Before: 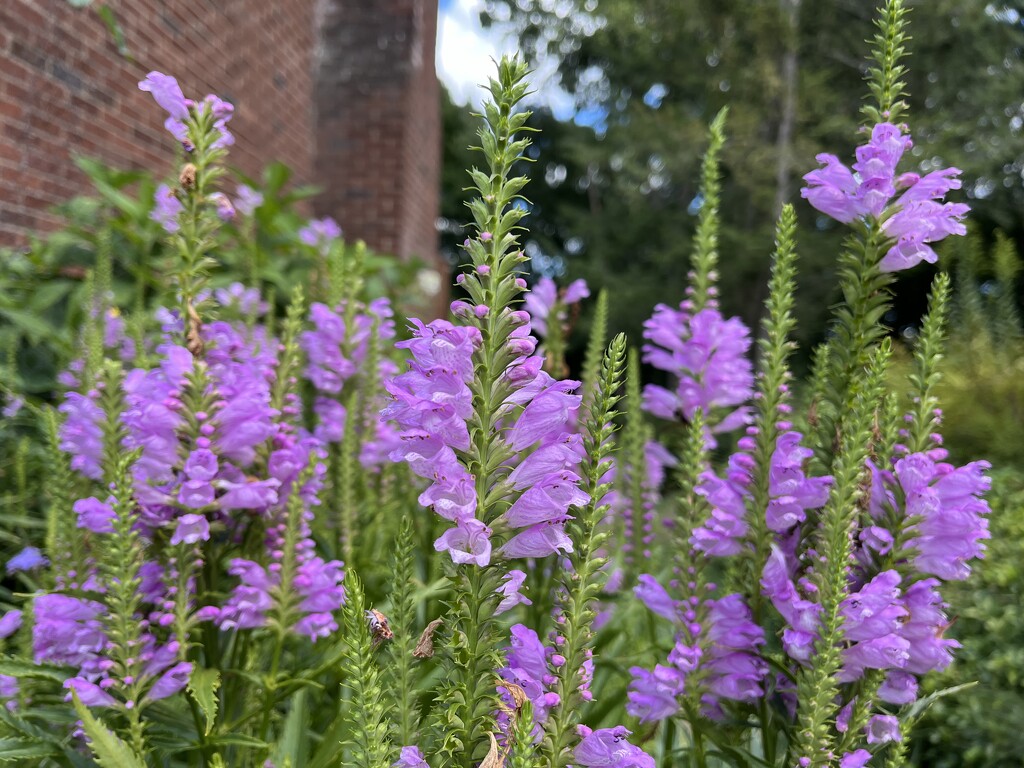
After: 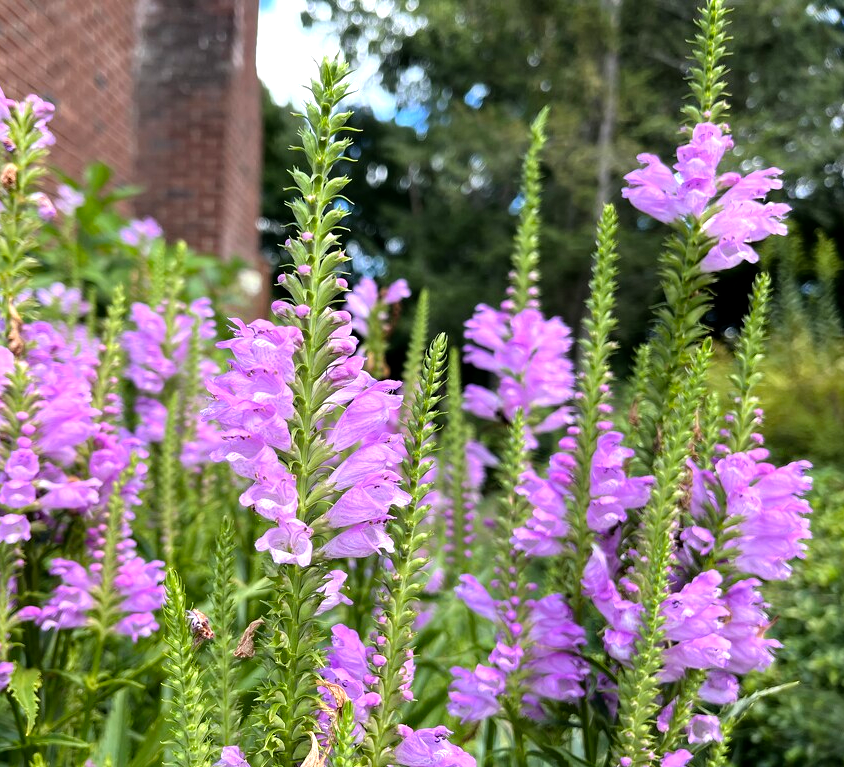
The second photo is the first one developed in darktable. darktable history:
crop: left 17.574%, bottom 0.041%
exposure: black level correction 0.002, compensate highlight preservation false
tone equalizer: -8 EV -0.767 EV, -7 EV -0.719 EV, -6 EV -0.602 EV, -5 EV -0.411 EV, -3 EV 0.399 EV, -2 EV 0.6 EV, -1 EV 0.69 EV, +0 EV 0.778 EV
